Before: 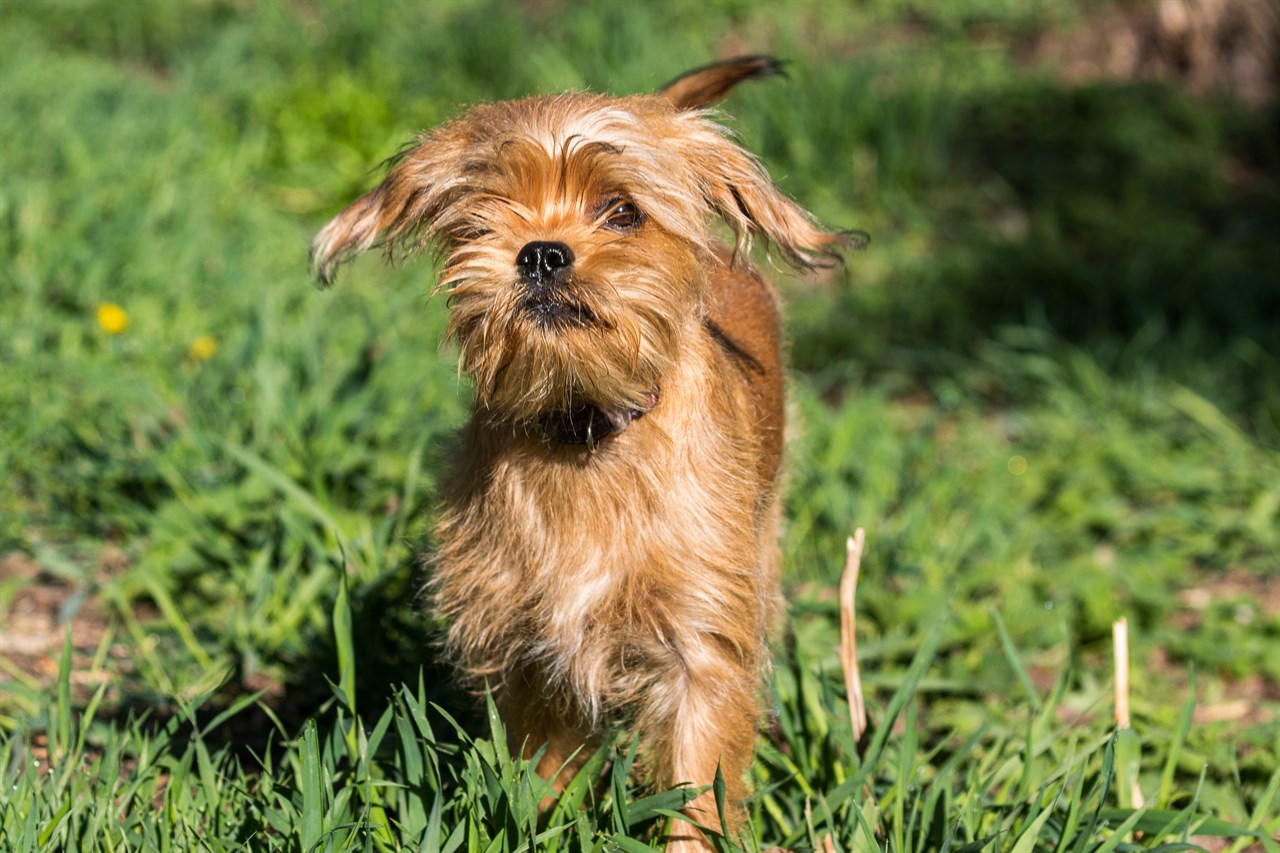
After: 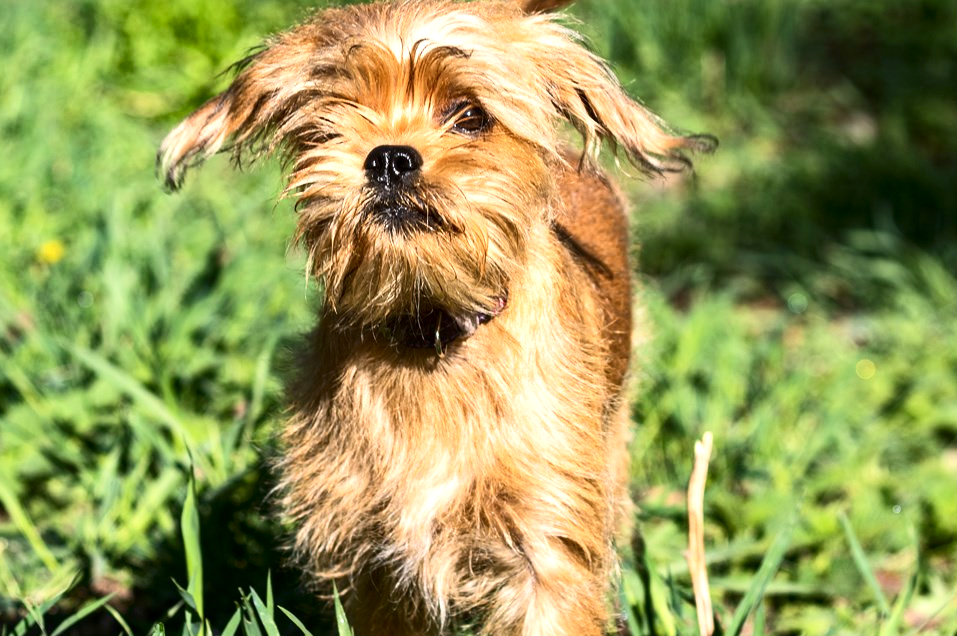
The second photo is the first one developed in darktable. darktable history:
exposure: exposure 0.609 EV, compensate highlight preservation false
crop and rotate: left 11.883%, top 11.486%, right 13.324%, bottom 13.849%
shadows and highlights: soften with gaussian
contrast brightness saturation: contrast 0.222
